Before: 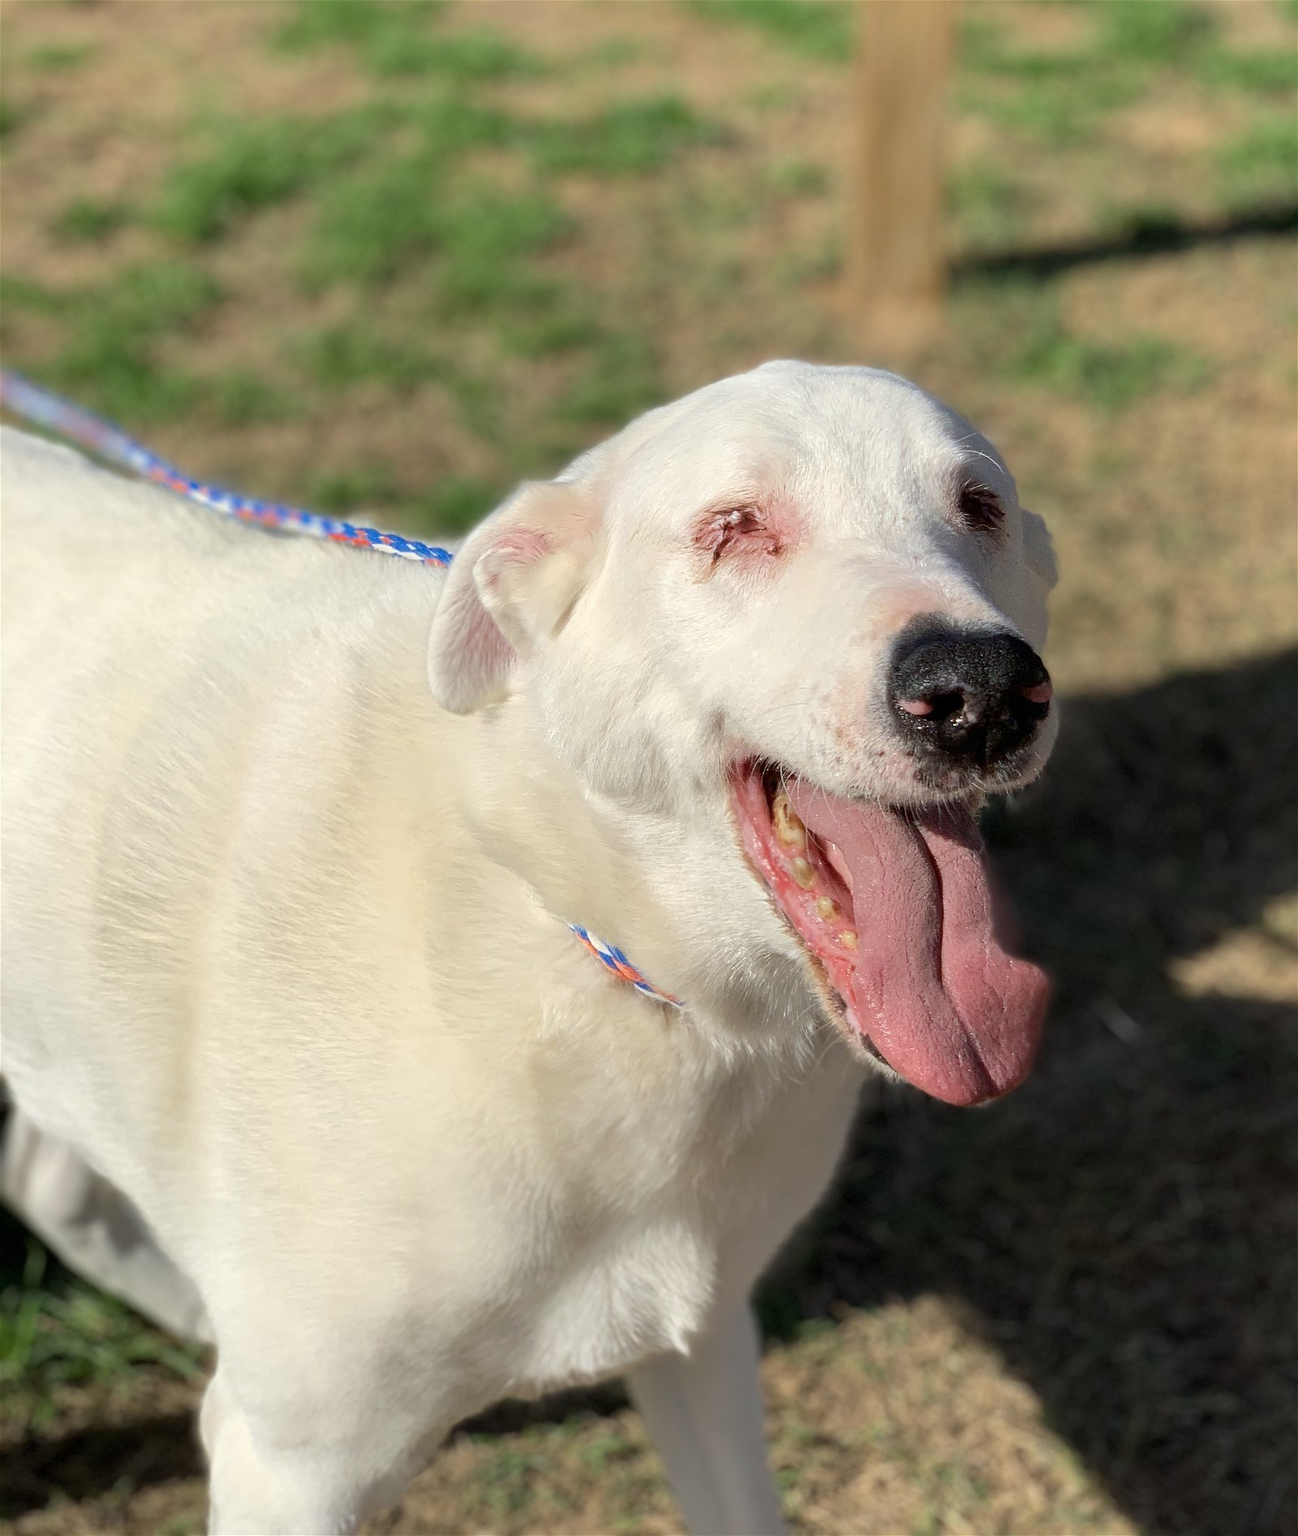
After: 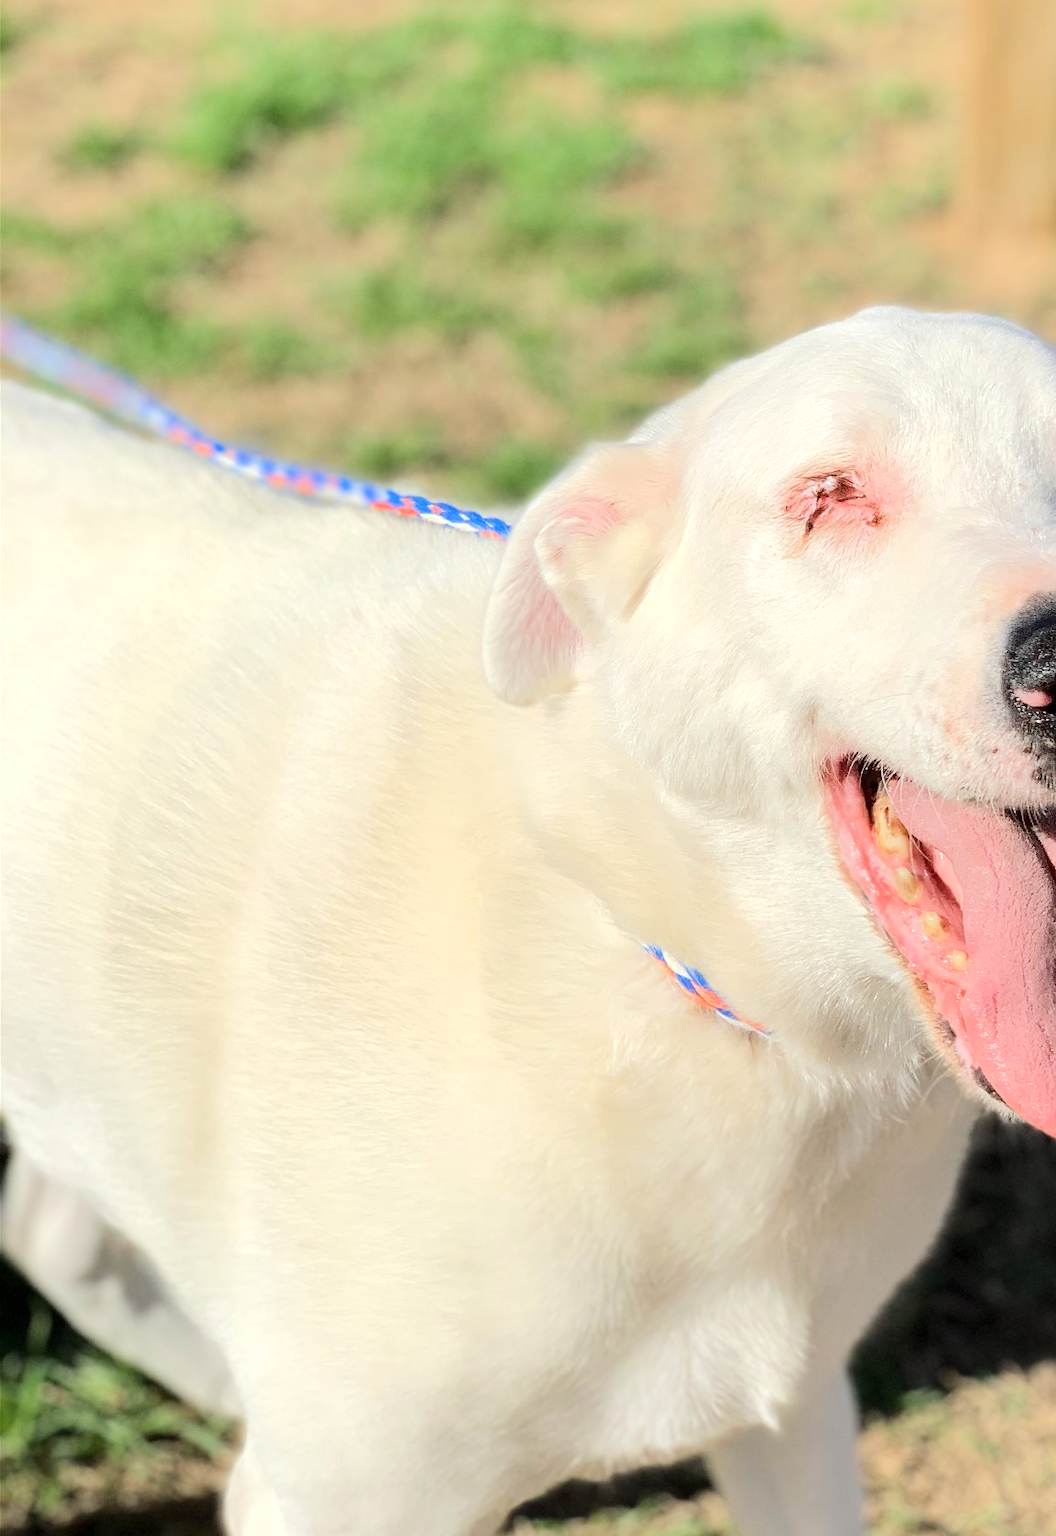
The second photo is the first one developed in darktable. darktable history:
crop: top 5.808%, right 27.832%, bottom 5.627%
tone equalizer: -7 EV 0.142 EV, -6 EV 0.603 EV, -5 EV 1.14 EV, -4 EV 1.34 EV, -3 EV 1.12 EV, -2 EV 0.6 EV, -1 EV 0.162 EV, edges refinement/feathering 500, mask exposure compensation -1.57 EV, preserve details no
